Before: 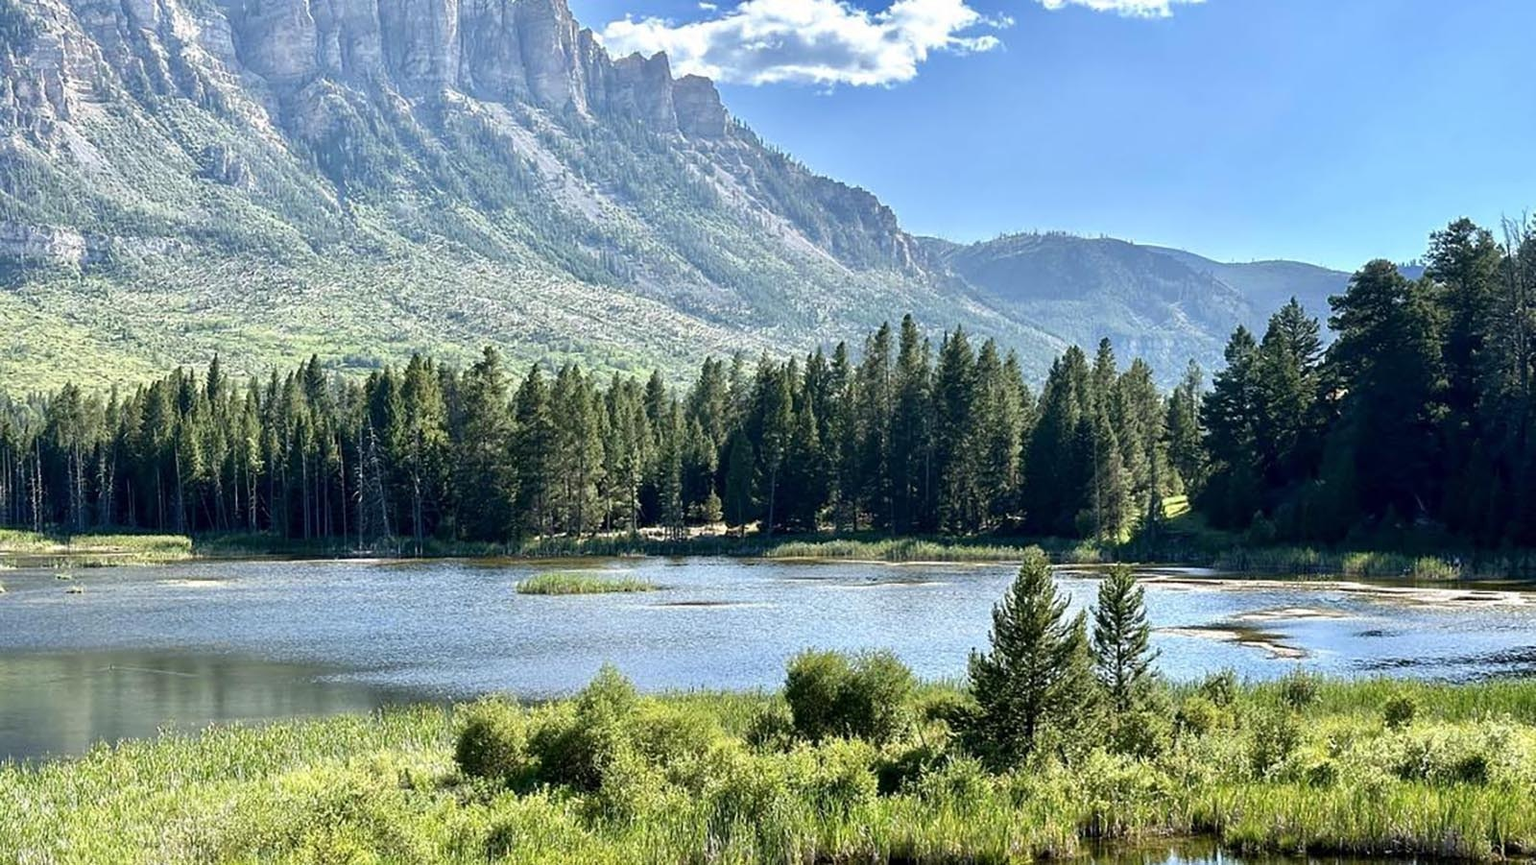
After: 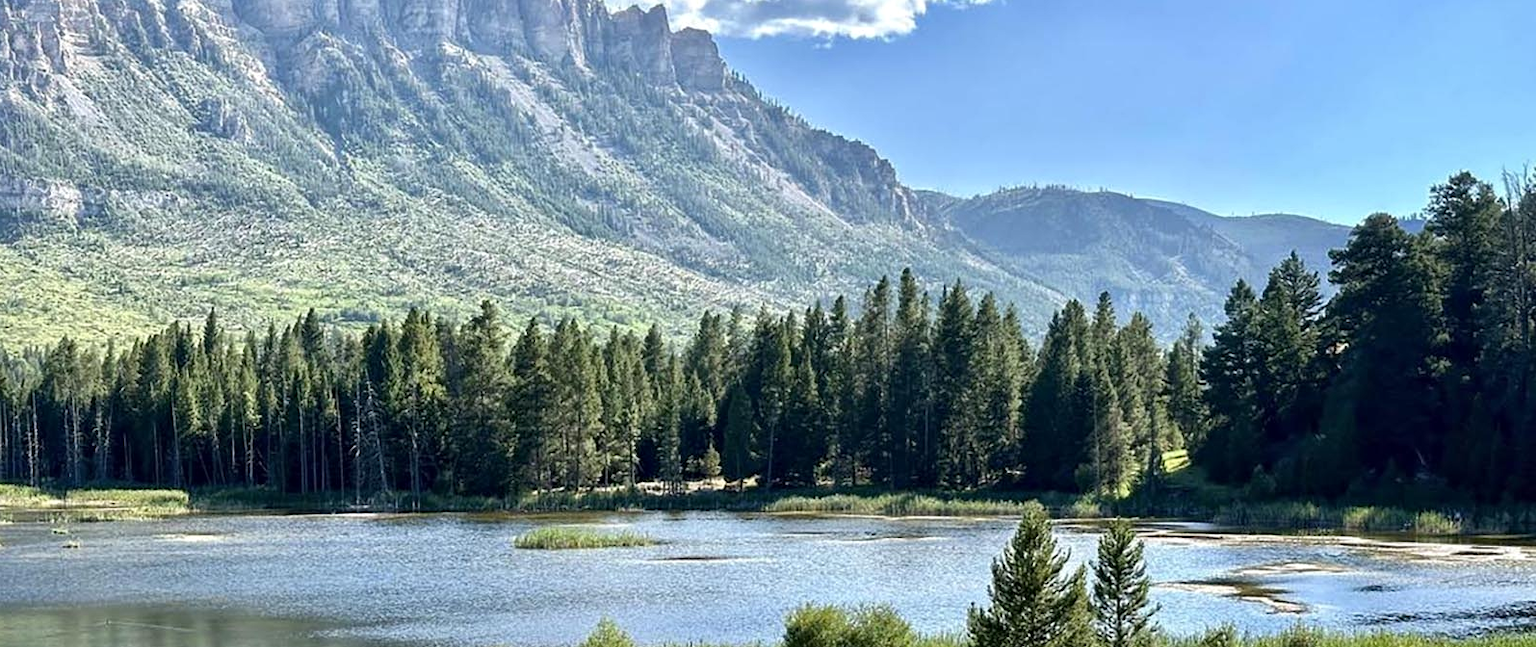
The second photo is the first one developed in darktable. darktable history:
crop: left 0.291%, top 5.517%, bottom 19.89%
local contrast: mode bilateral grid, contrast 29, coarseness 16, detail 116%, midtone range 0.2
